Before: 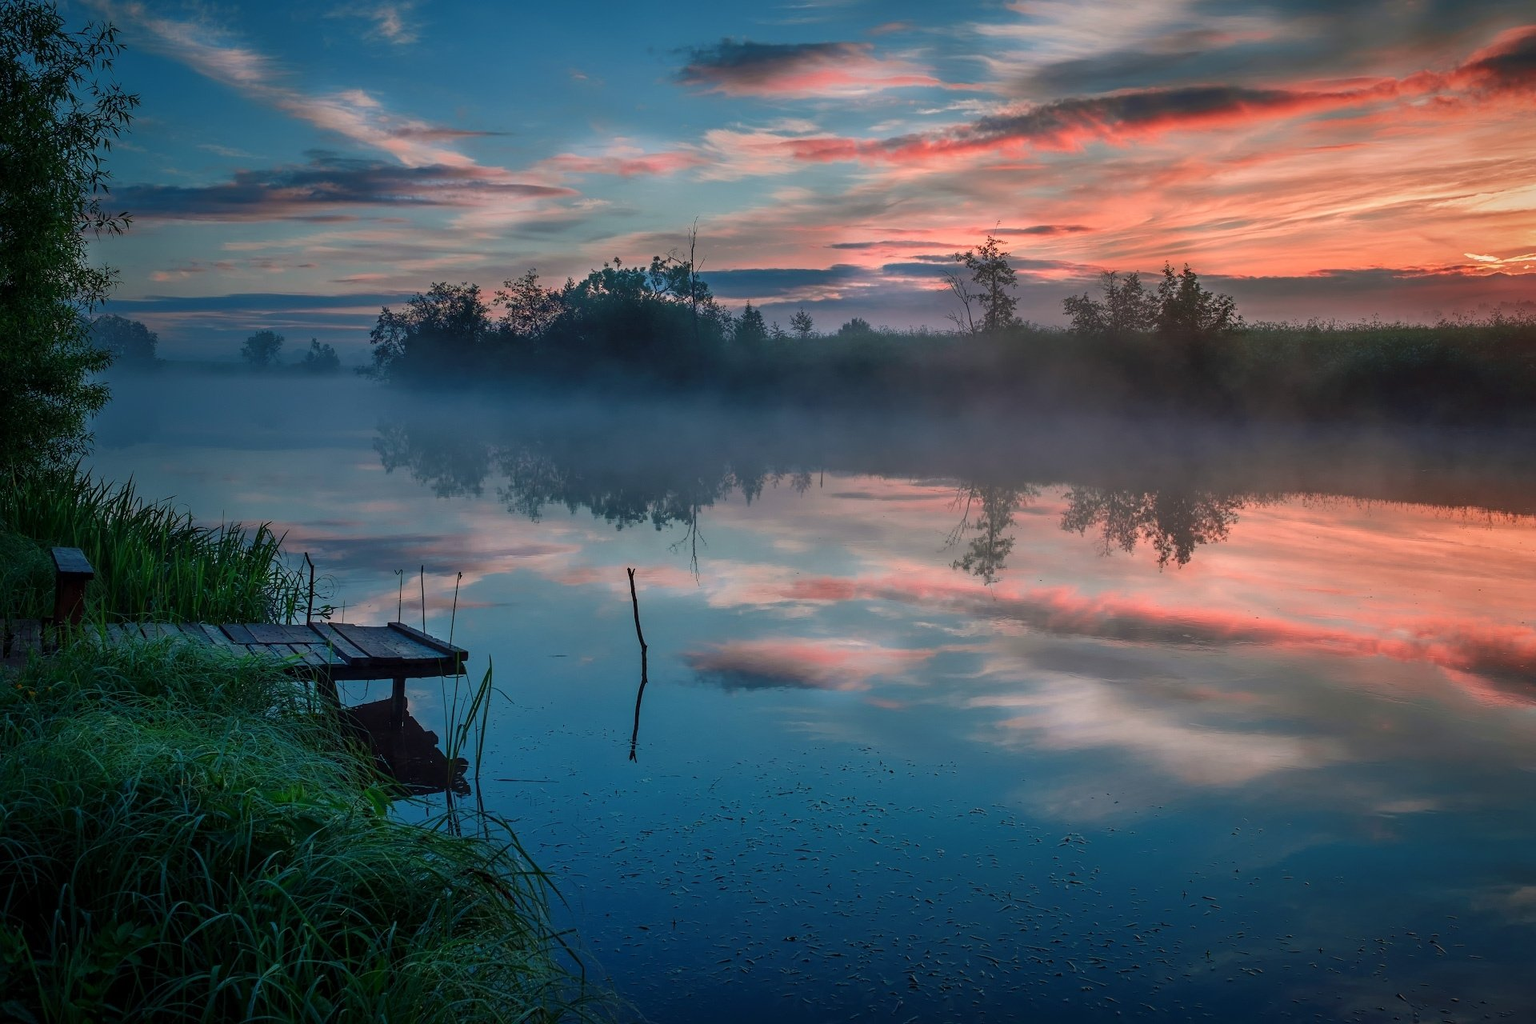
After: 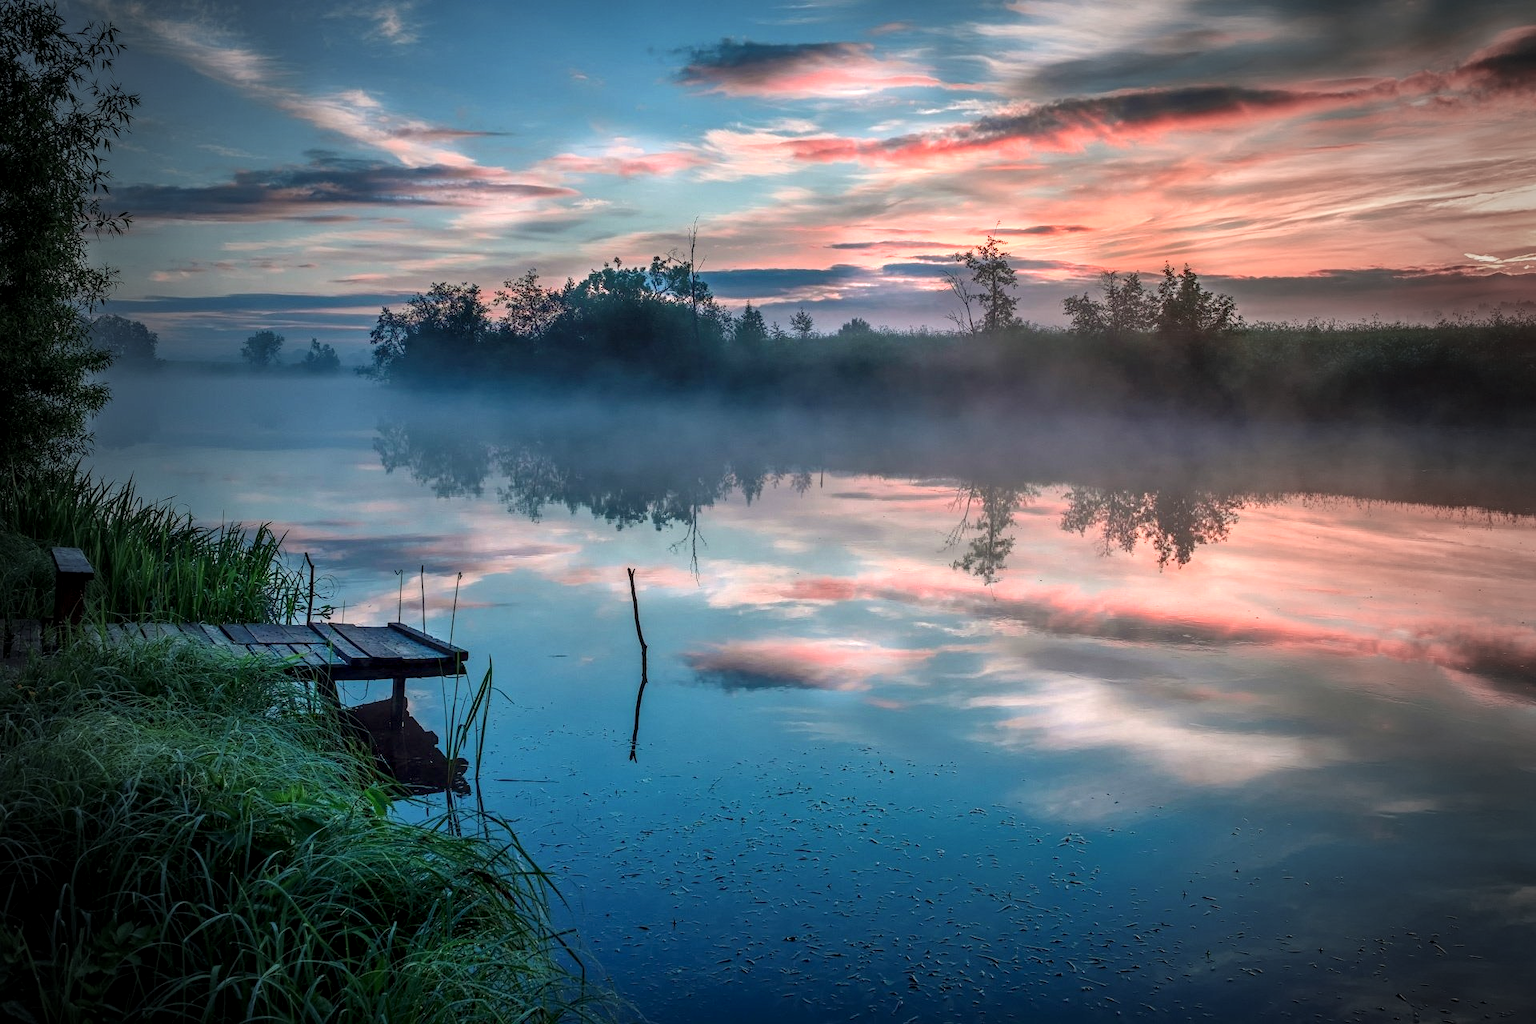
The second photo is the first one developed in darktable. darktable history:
vignetting: fall-off start 64.63%, center (-0.034, 0.148), width/height ratio 0.881
local contrast: highlights 35%, detail 135%
exposure: exposure 0.657 EV, compensate highlight preservation false
